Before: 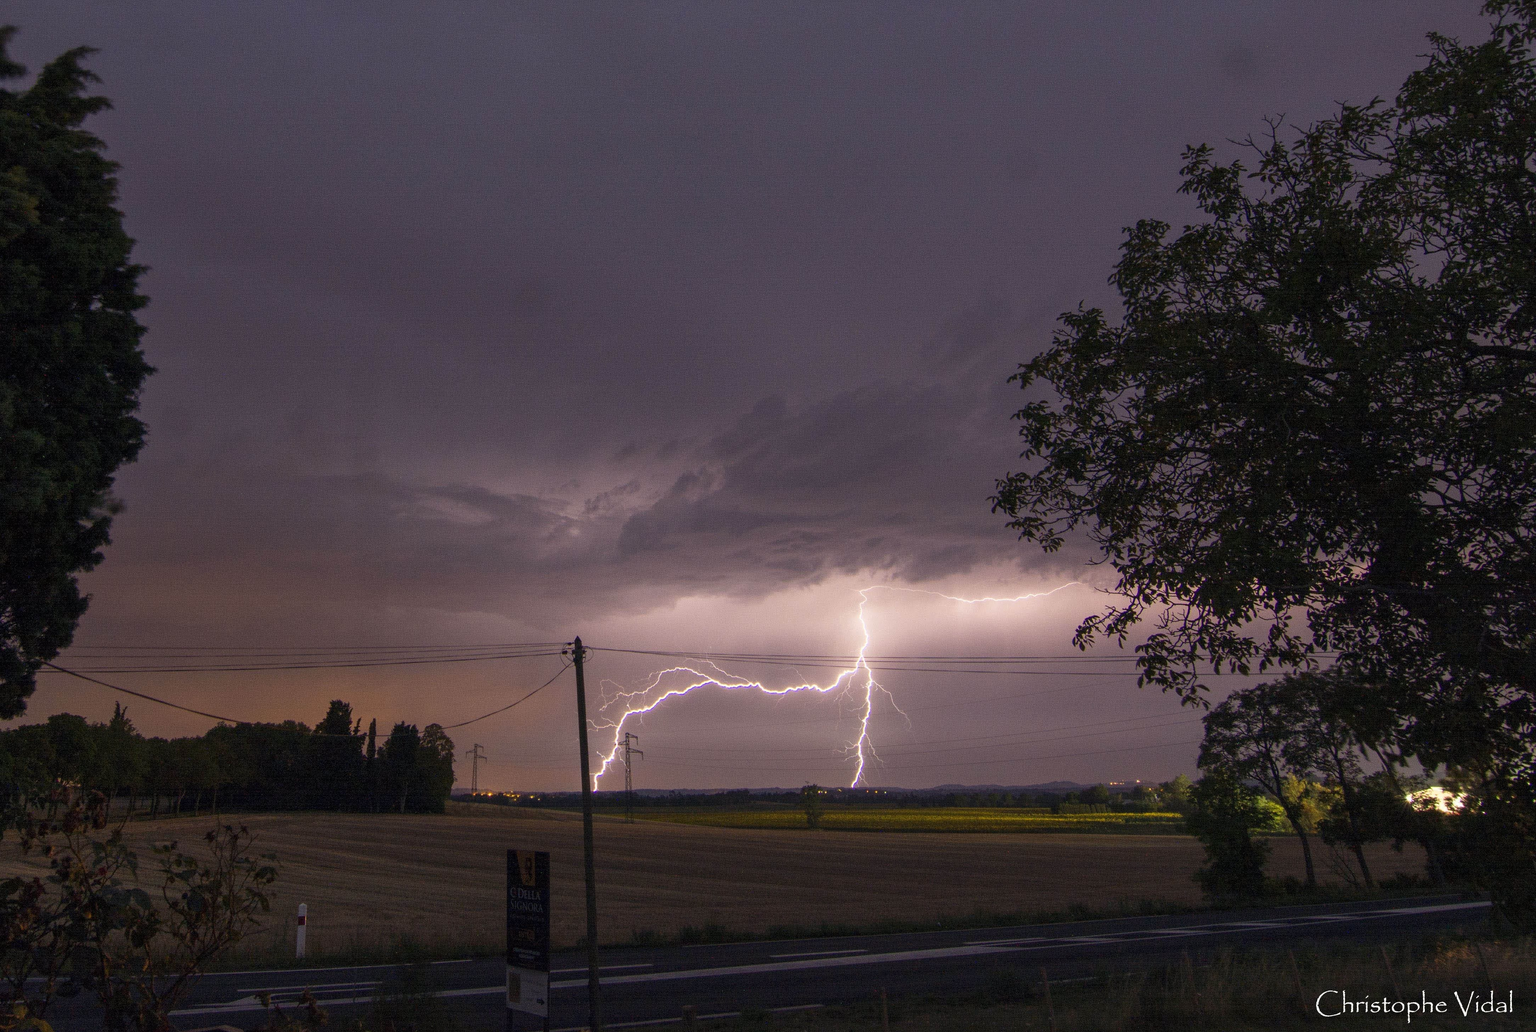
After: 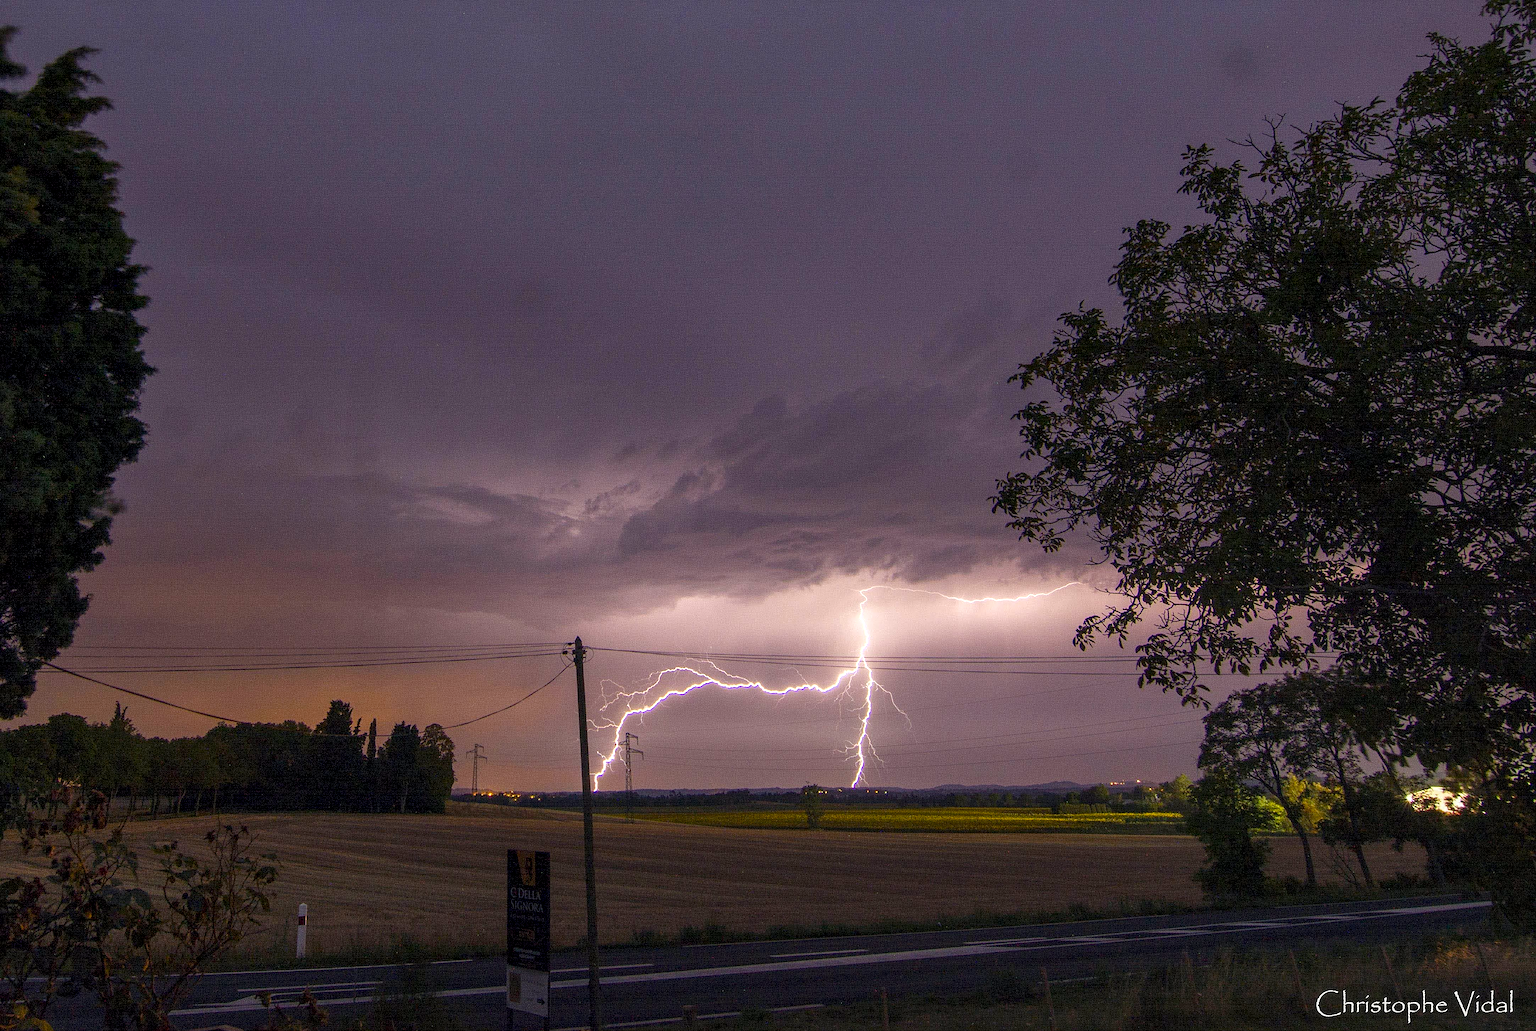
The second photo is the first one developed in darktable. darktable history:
local contrast: on, module defaults
color balance rgb: perceptual saturation grading › global saturation 34.591%, perceptual saturation grading › highlights -25.906%, perceptual saturation grading › shadows 24.565%
exposure: exposure 0.127 EV, compensate highlight preservation false
sharpen: on, module defaults
